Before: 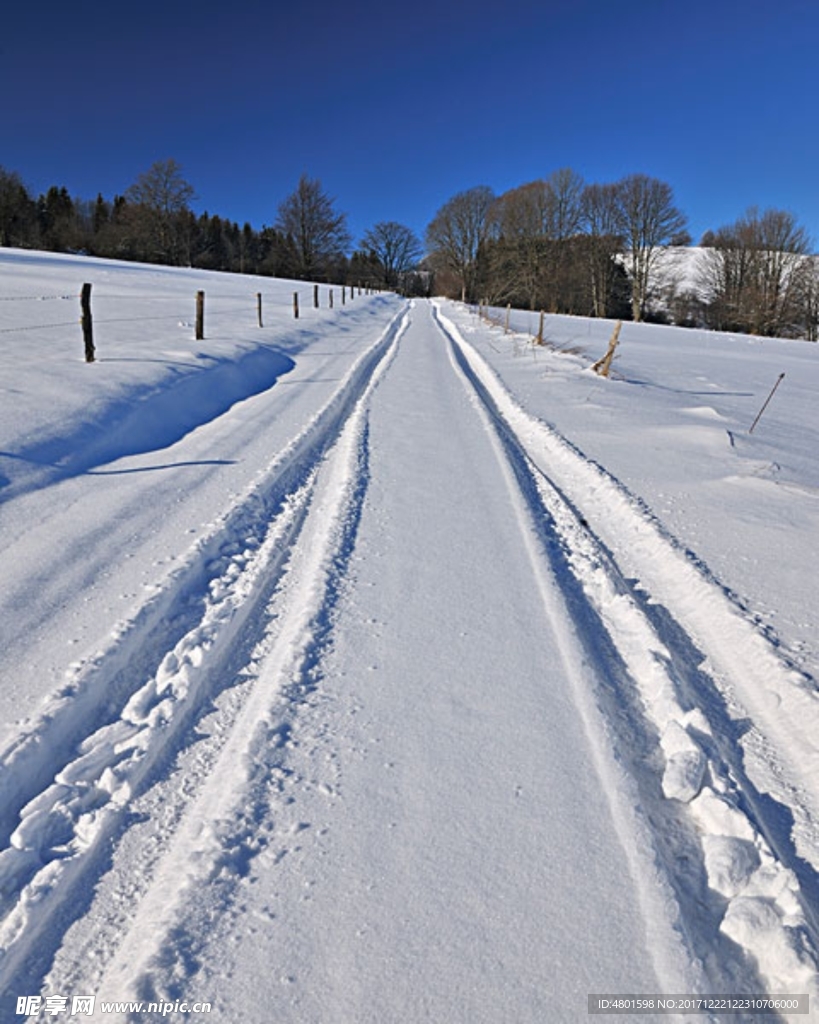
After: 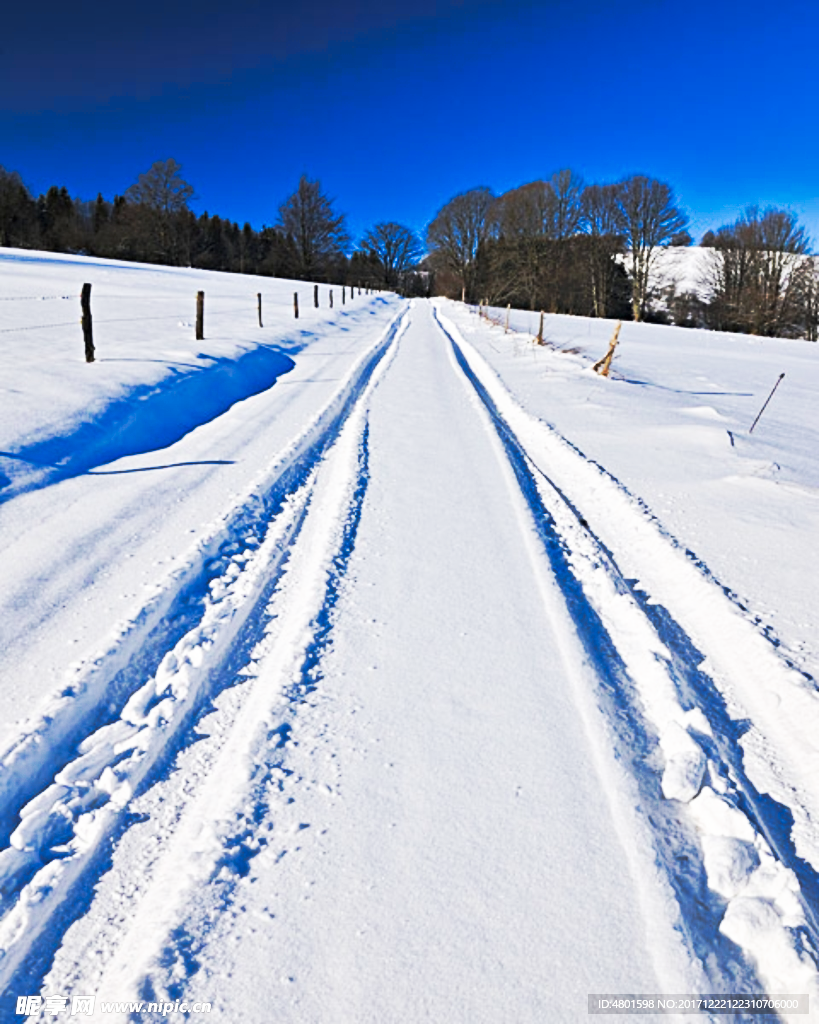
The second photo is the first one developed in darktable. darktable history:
tone curve: curves: ch0 [(0, 0) (0.003, 0.003) (0.011, 0.008) (0.025, 0.018) (0.044, 0.04) (0.069, 0.062) (0.1, 0.09) (0.136, 0.121) (0.177, 0.158) (0.224, 0.197) (0.277, 0.255) (0.335, 0.314) (0.399, 0.391) (0.468, 0.496) (0.543, 0.683) (0.623, 0.801) (0.709, 0.883) (0.801, 0.94) (0.898, 0.984) (1, 1)], preserve colors none
base curve: curves: ch0 [(0, 0) (0.297, 0.298) (1, 1)], preserve colors none
